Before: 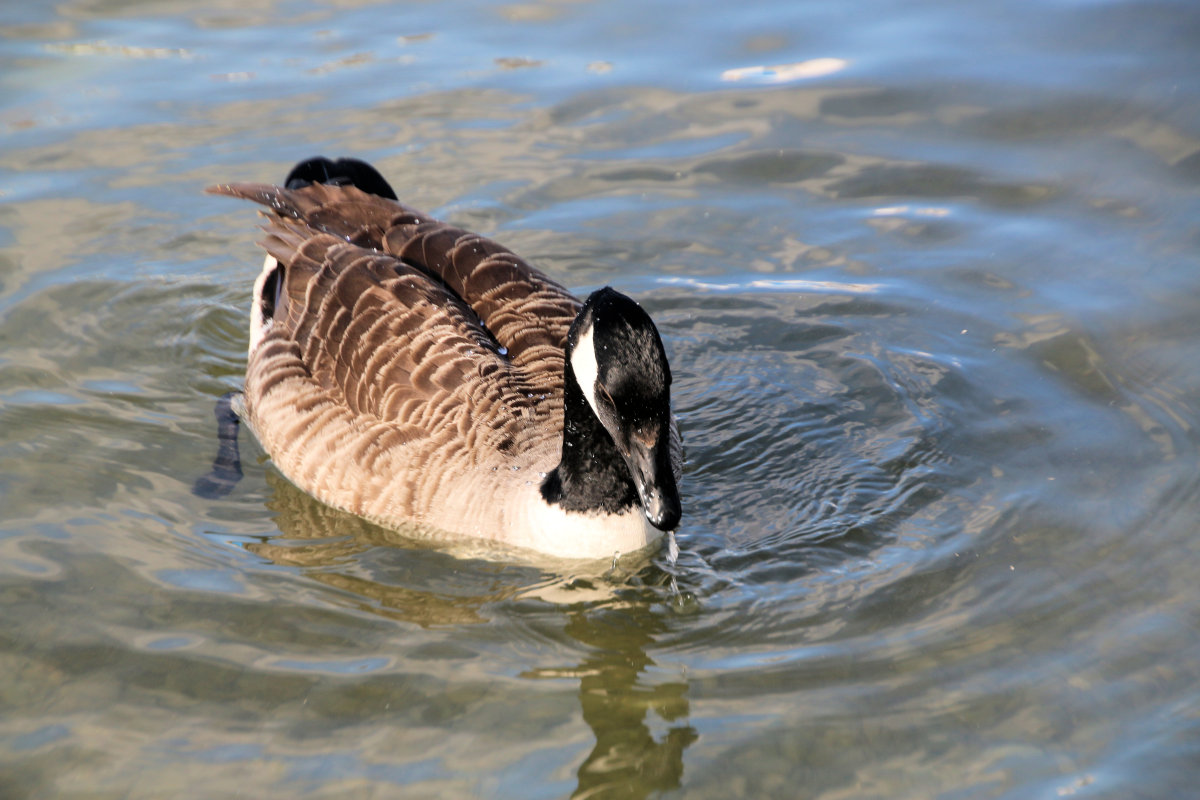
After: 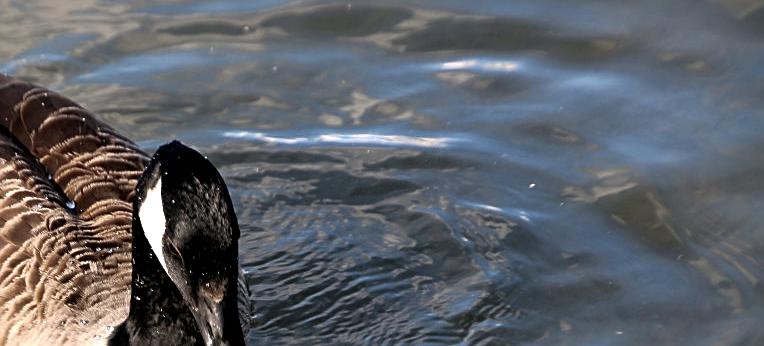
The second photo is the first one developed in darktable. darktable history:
local contrast: mode bilateral grid, contrast 20, coarseness 50, detail 148%, midtone range 0.2
crop: left 36.005%, top 18.293%, right 0.31%, bottom 38.444%
rgb curve: curves: ch0 [(0, 0) (0.415, 0.237) (1, 1)]
sharpen: on, module defaults
exposure: exposure 0.207 EV, compensate highlight preservation false
